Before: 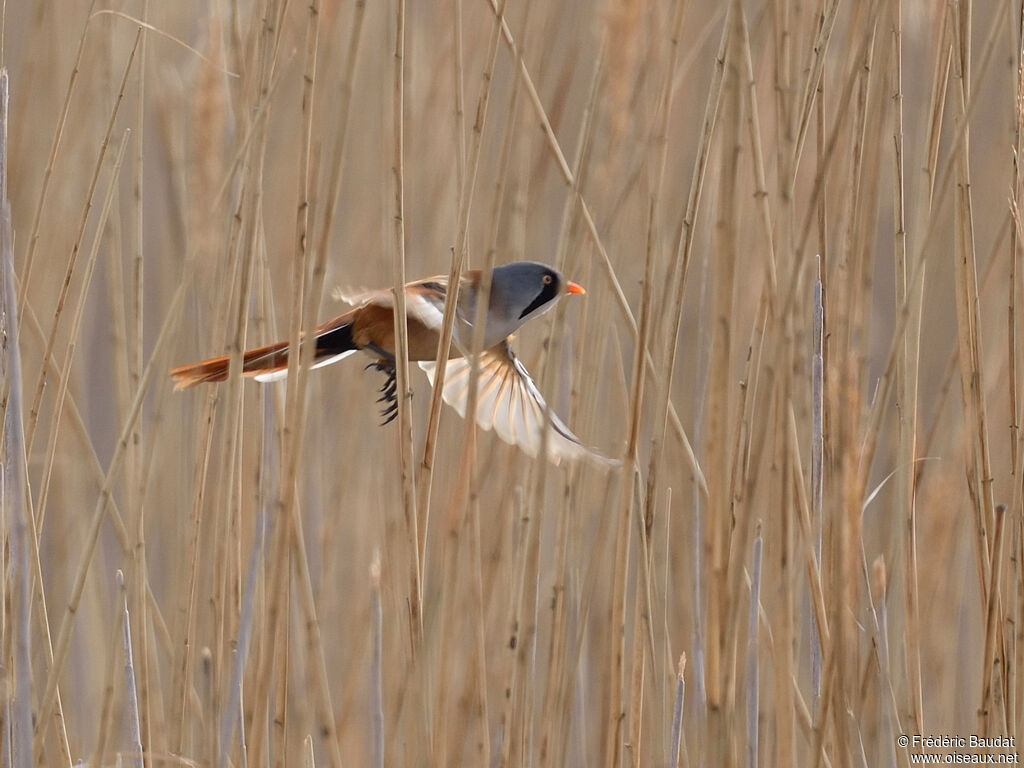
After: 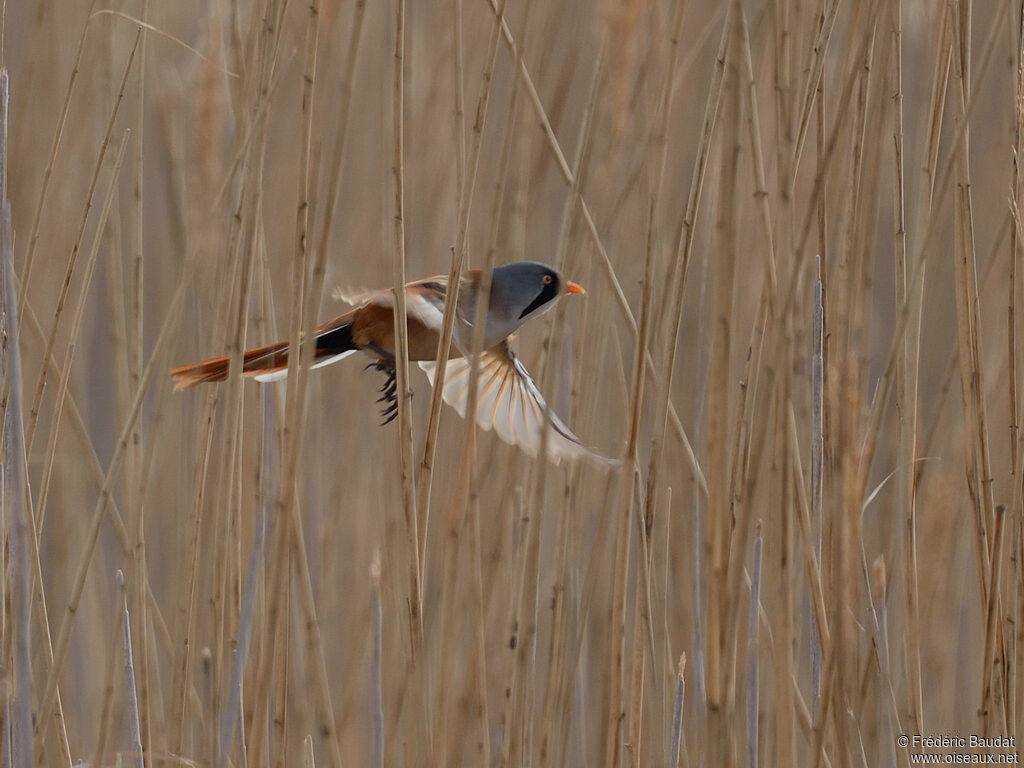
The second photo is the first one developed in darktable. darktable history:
exposure: exposure -0.609 EV, compensate highlight preservation false
